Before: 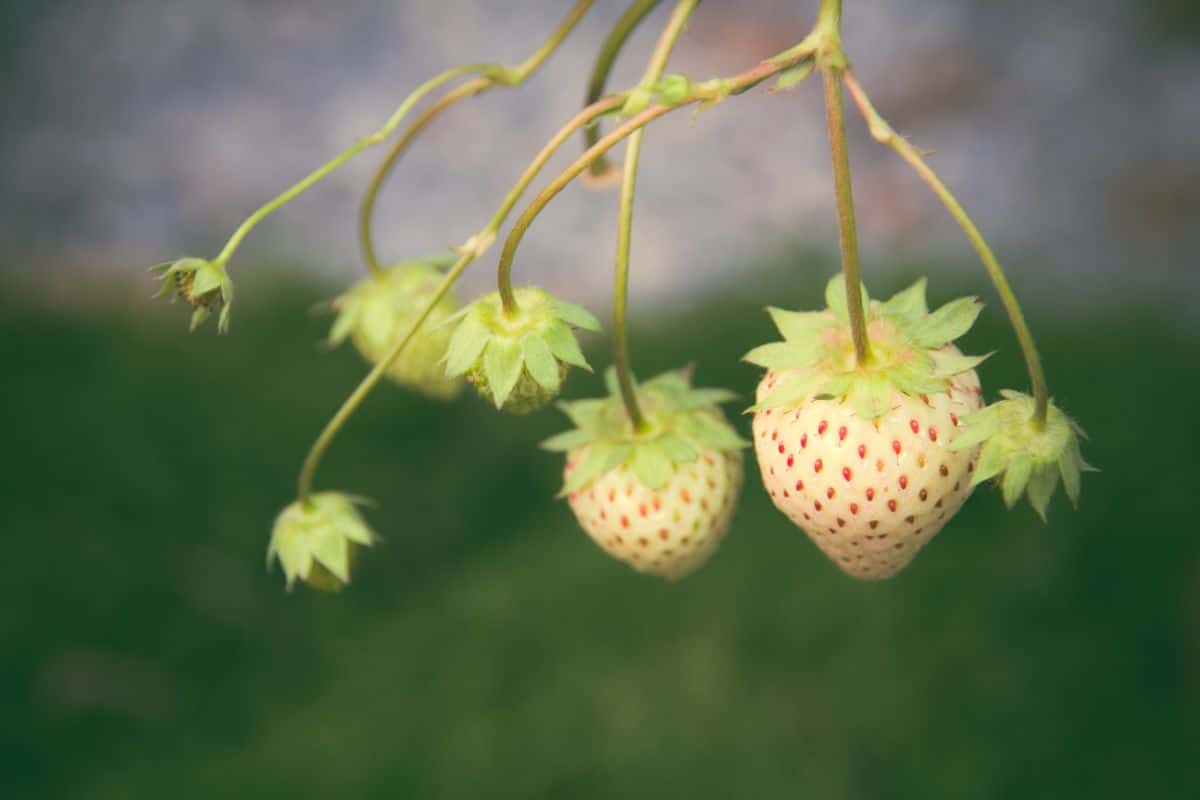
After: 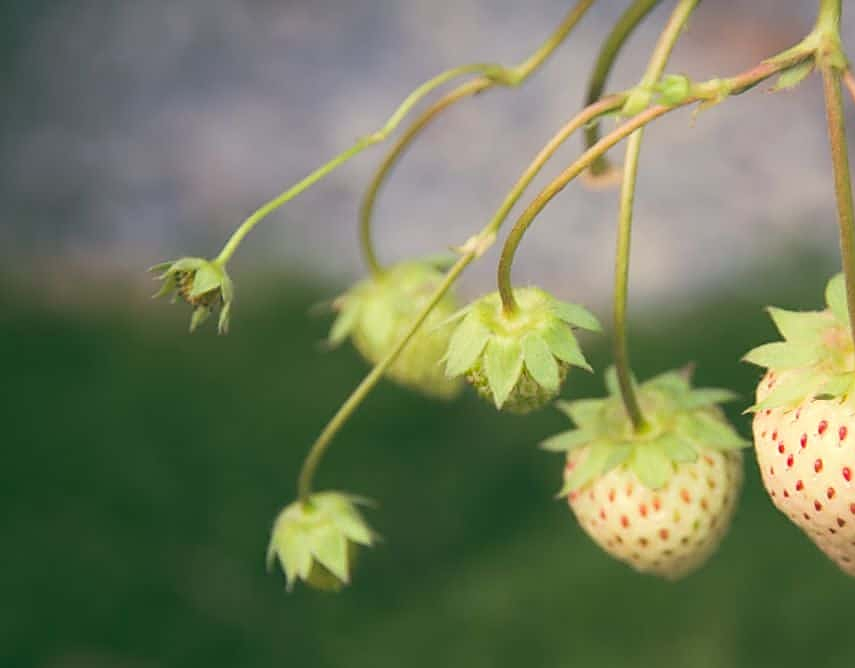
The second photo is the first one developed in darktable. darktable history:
crop: right 28.691%, bottom 16.391%
sharpen: on, module defaults
